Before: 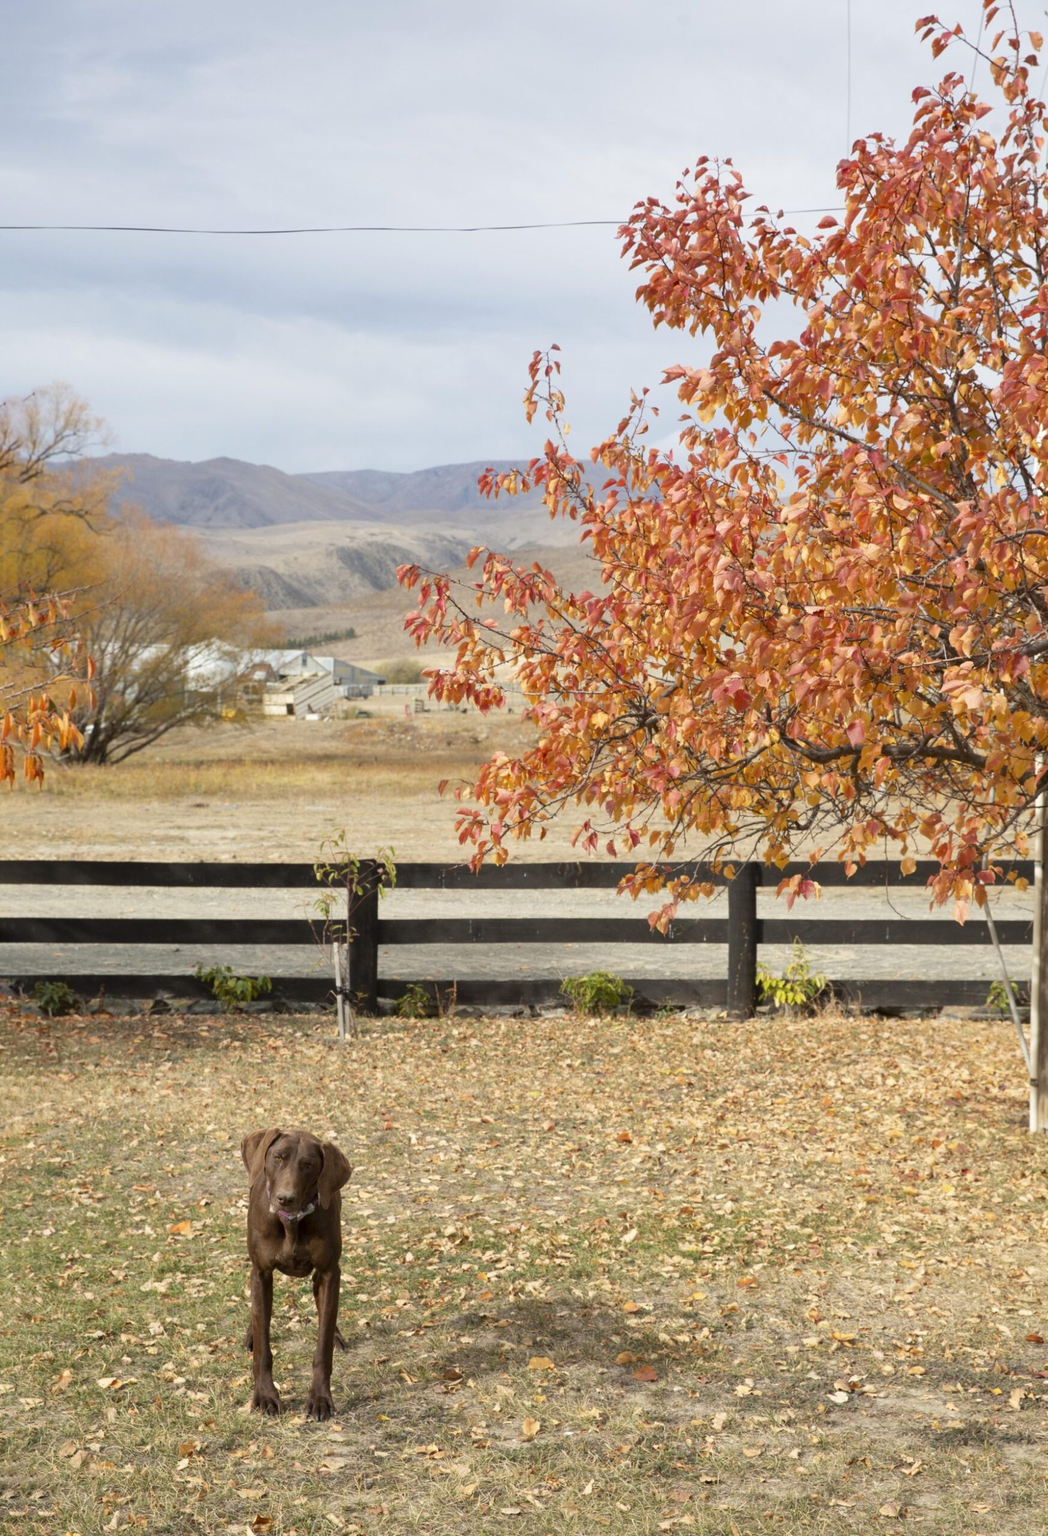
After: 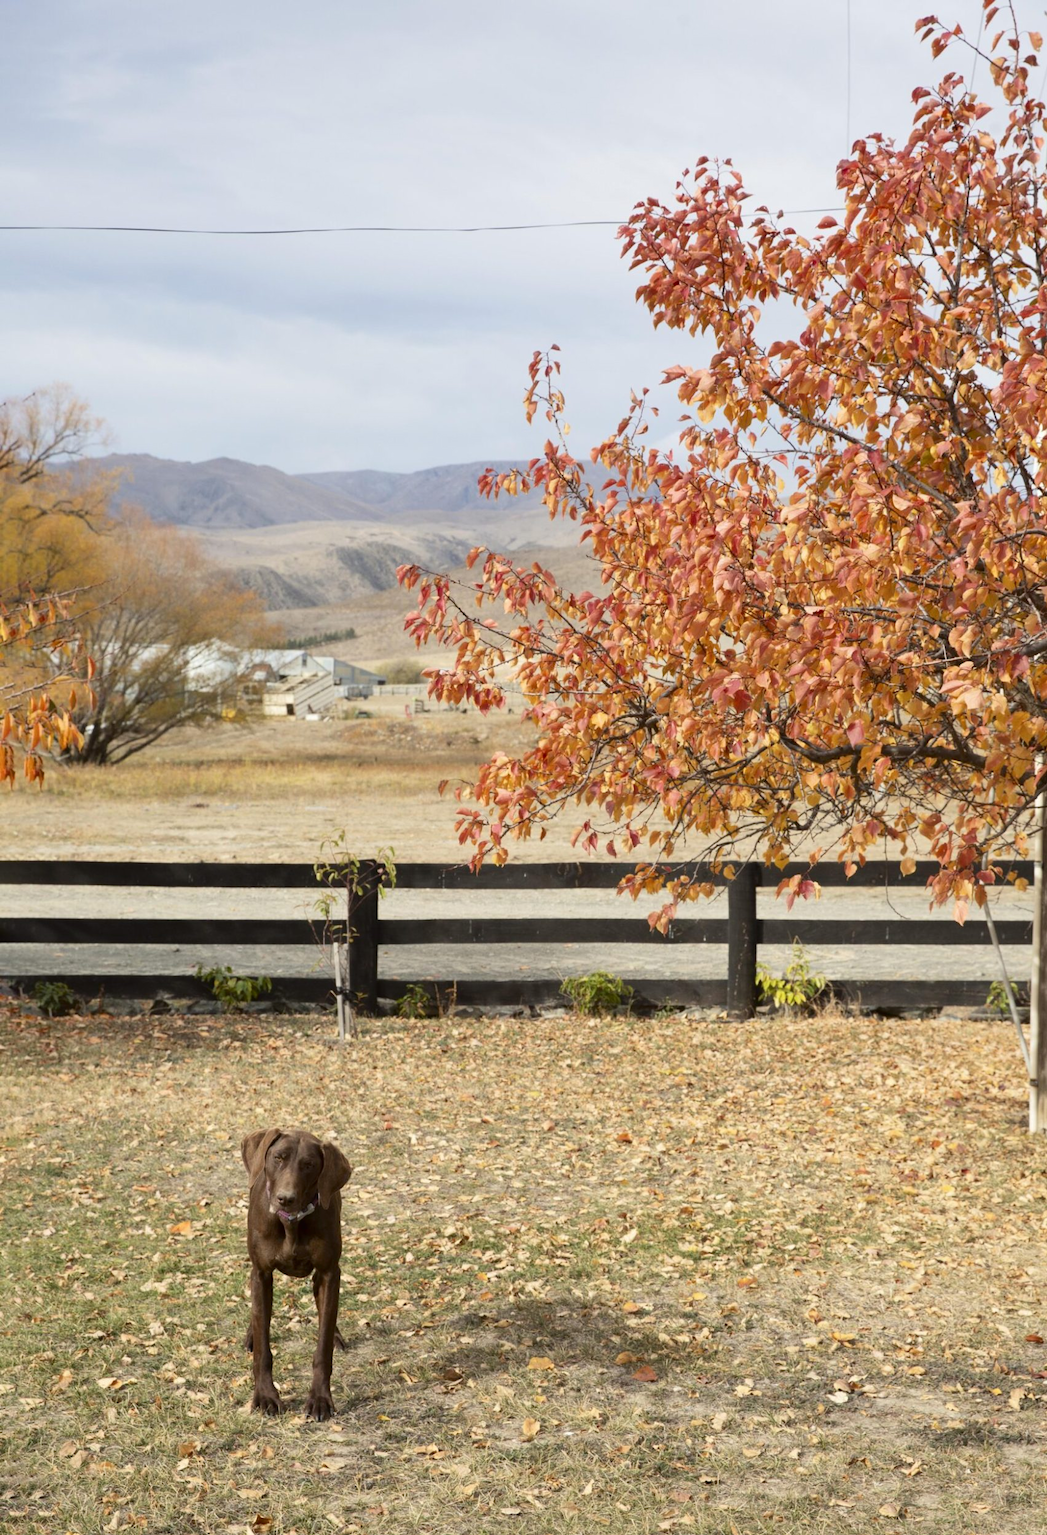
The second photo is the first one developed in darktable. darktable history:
tone curve: curves: ch0 [(0, 0) (0.003, 0.013) (0.011, 0.016) (0.025, 0.023) (0.044, 0.036) (0.069, 0.051) (0.1, 0.076) (0.136, 0.107) (0.177, 0.145) (0.224, 0.186) (0.277, 0.246) (0.335, 0.311) (0.399, 0.378) (0.468, 0.462) (0.543, 0.548) (0.623, 0.636) (0.709, 0.728) (0.801, 0.816) (0.898, 0.9) (1, 1)], color space Lab, independent channels, preserve colors none
